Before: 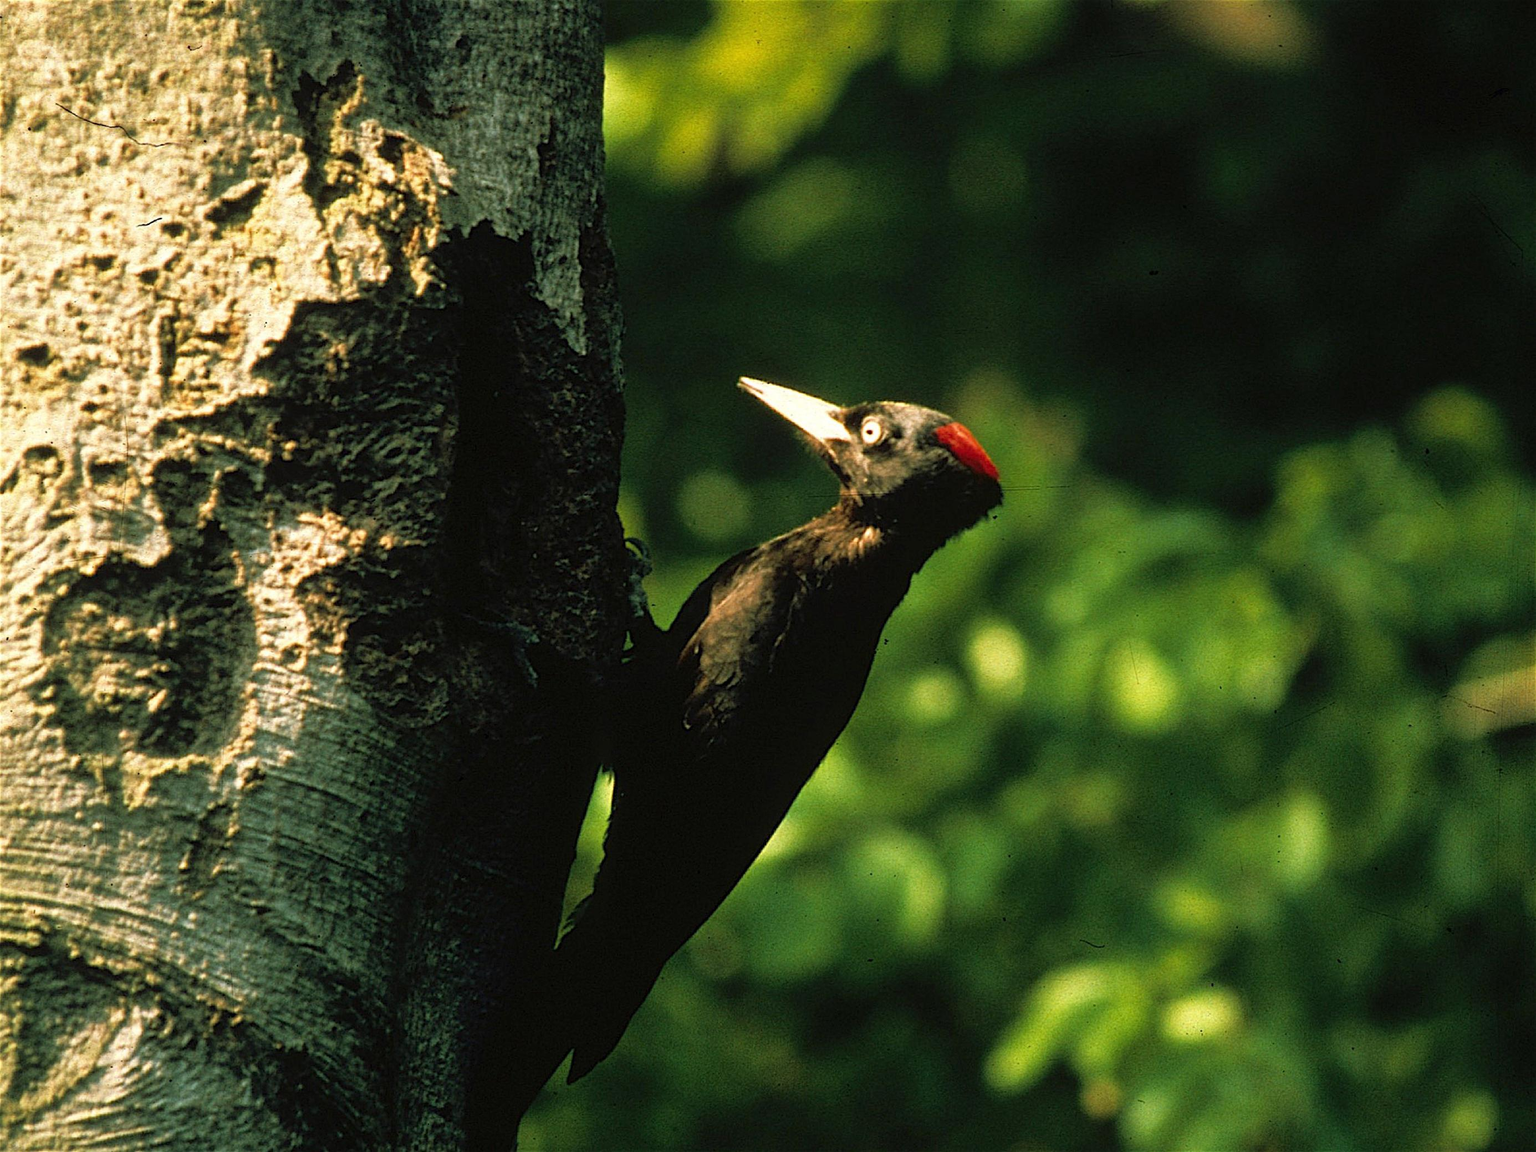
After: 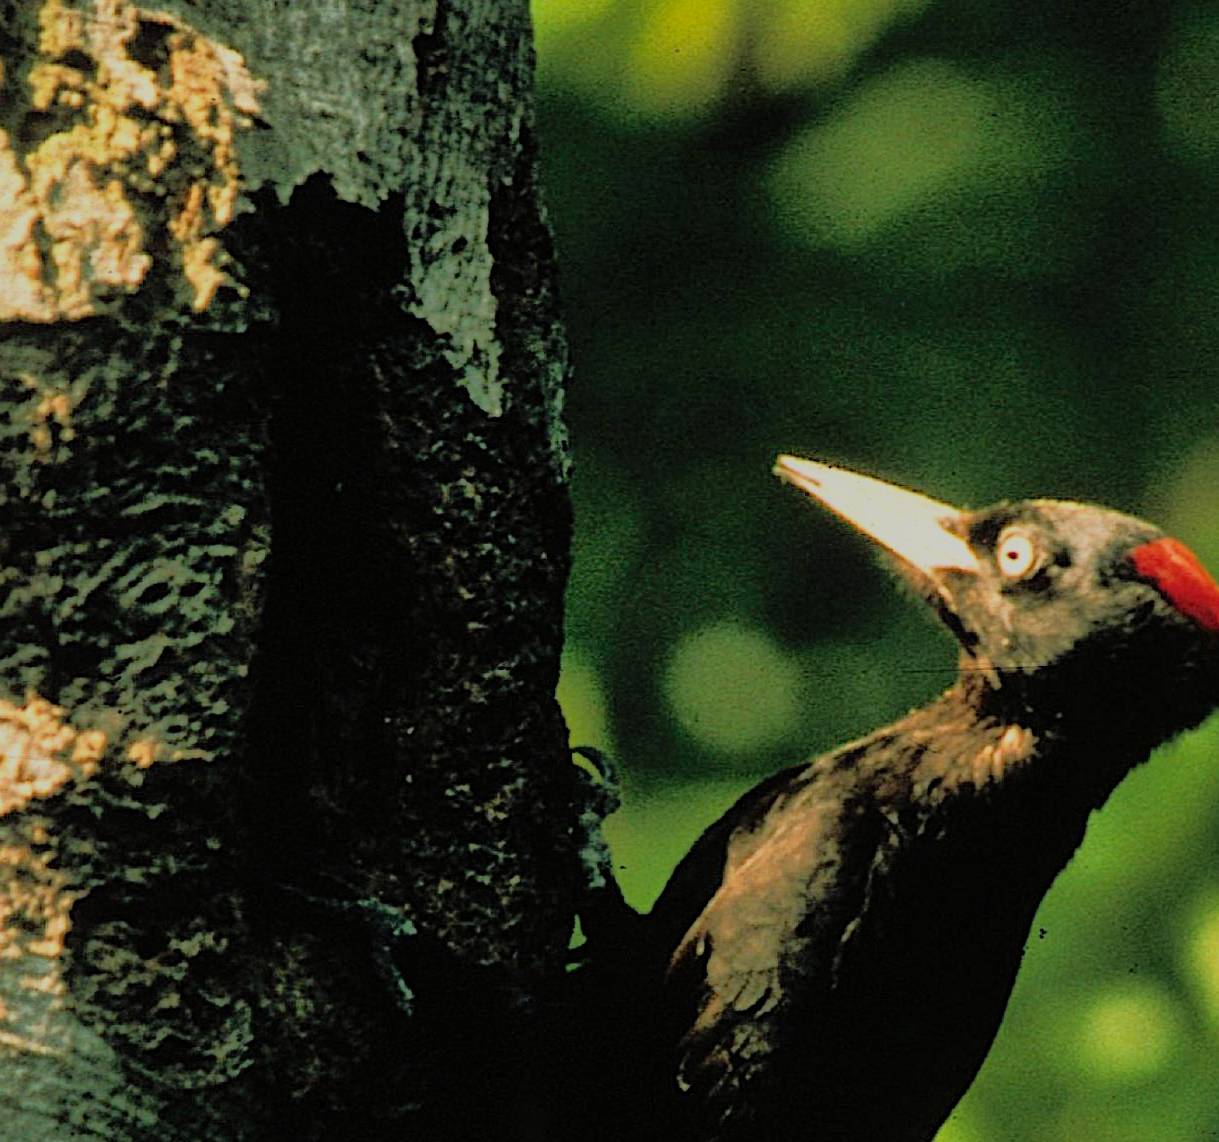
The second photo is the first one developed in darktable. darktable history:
shadows and highlights: on, module defaults
exposure: black level correction 0, exposure 0.199 EV, compensate highlight preservation false
crop: left 20.078%, top 10.814%, right 35.897%, bottom 34.212%
filmic rgb: black relative exposure -7.65 EV, white relative exposure 4.56 EV, hardness 3.61, color science v6 (2022)
